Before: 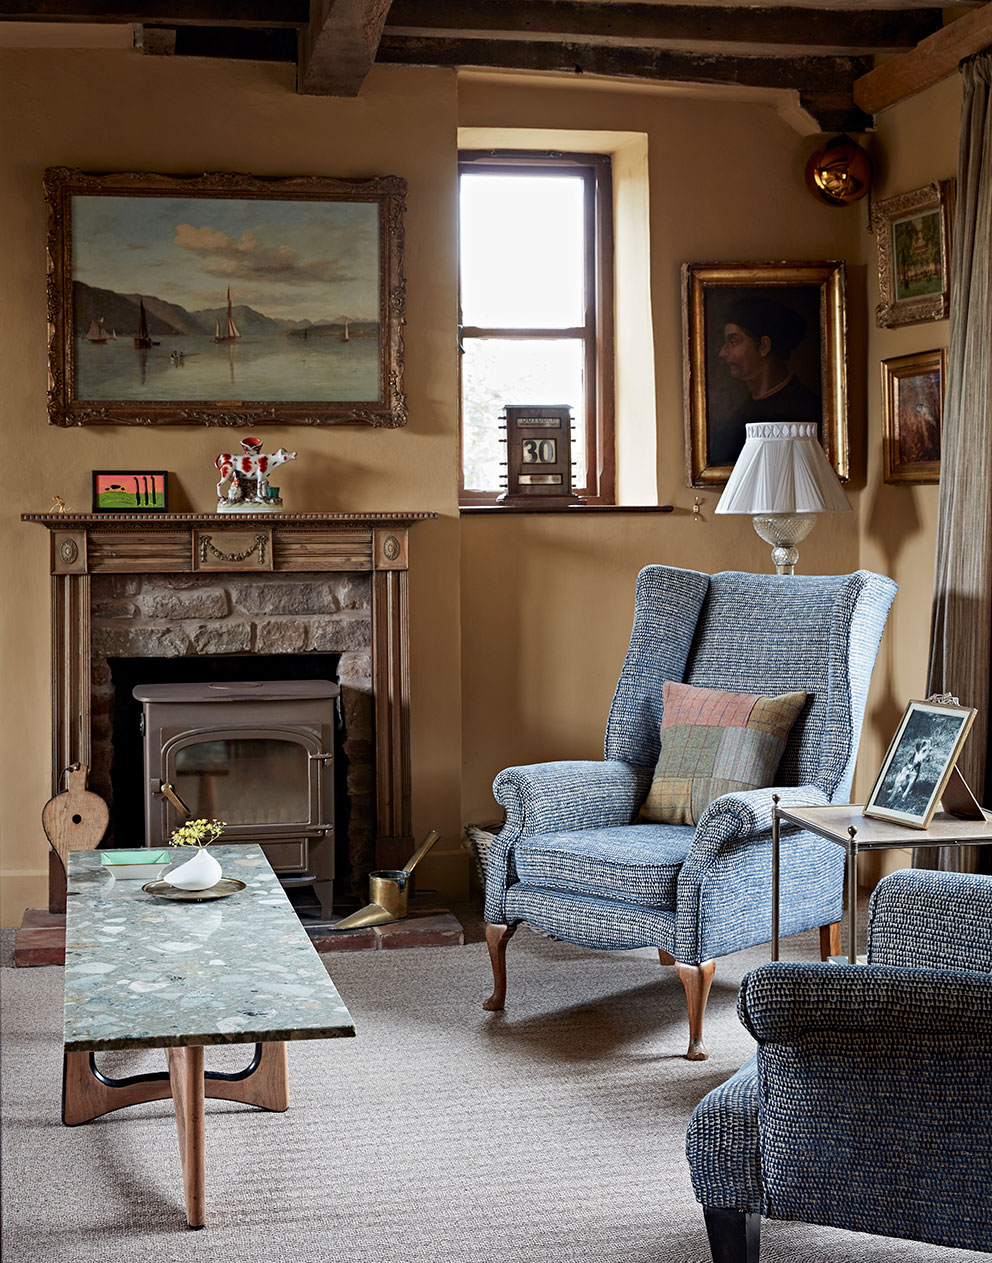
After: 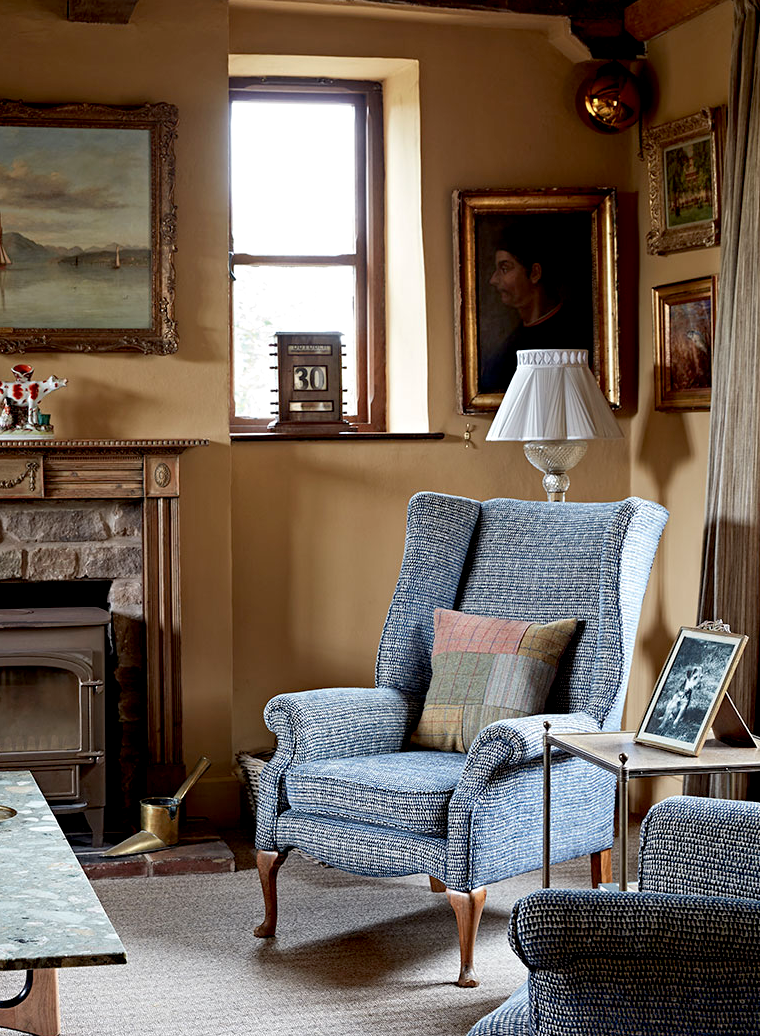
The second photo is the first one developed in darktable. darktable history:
crop: left 23.095%, top 5.827%, bottom 11.854%
exposure: black level correction 0.007, exposure 0.159 EV, compensate highlight preservation false
